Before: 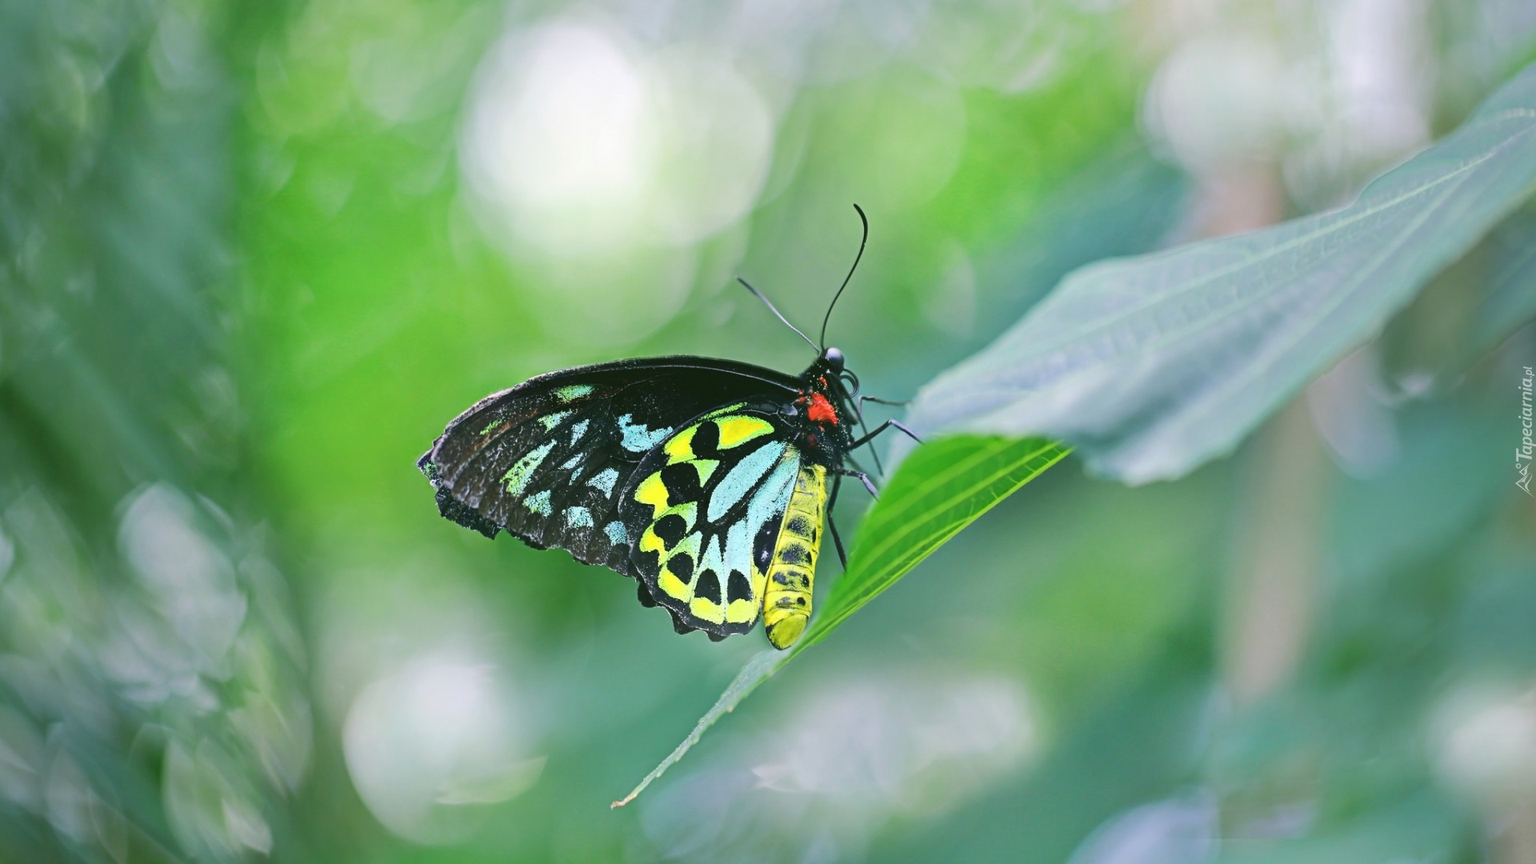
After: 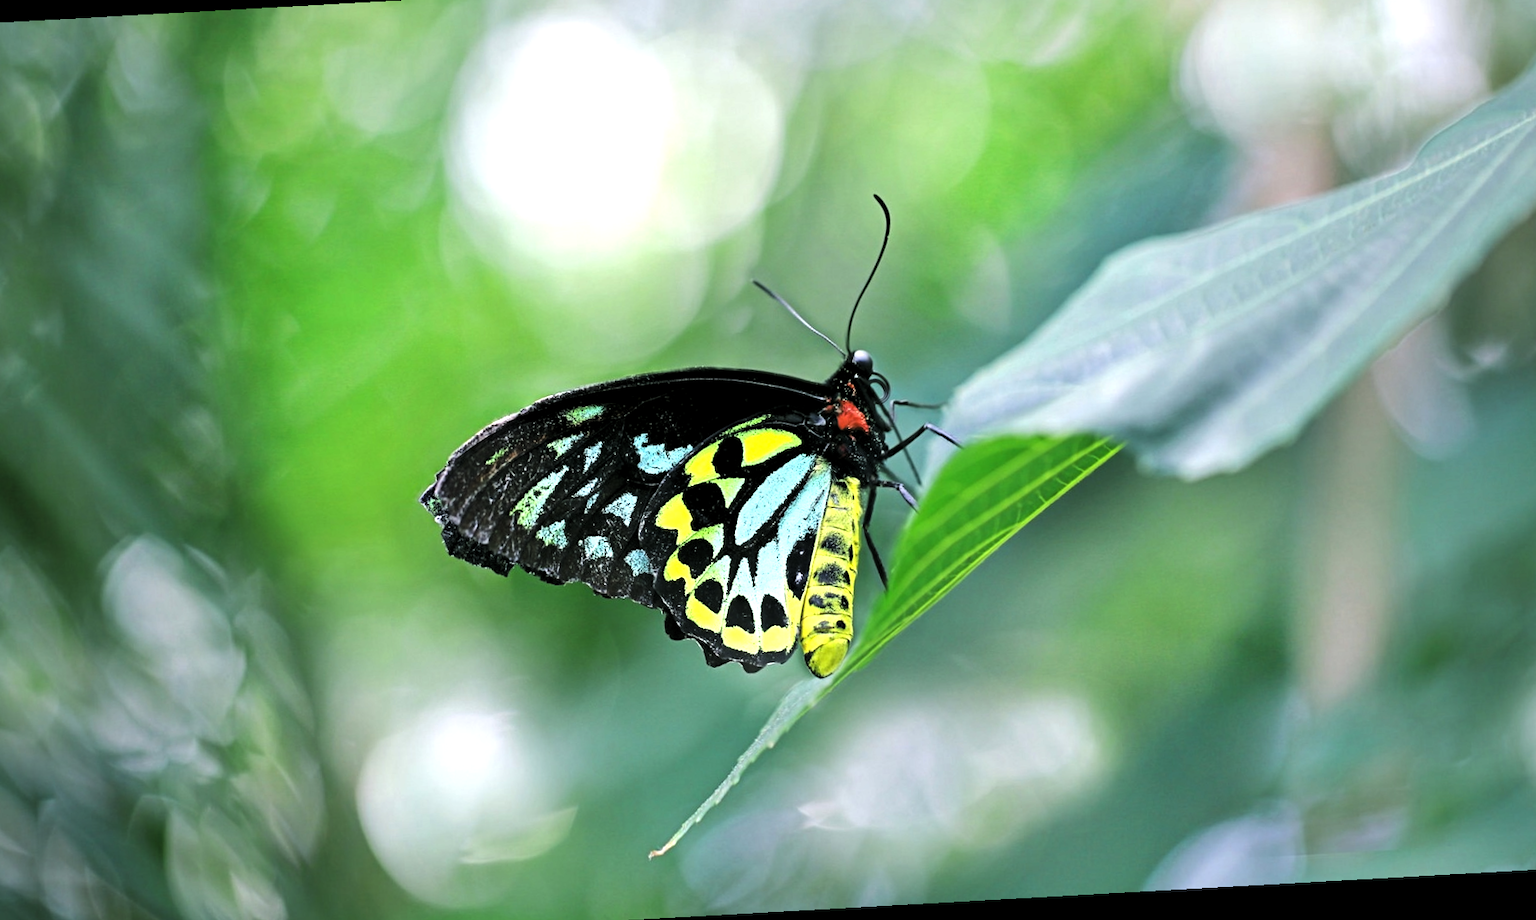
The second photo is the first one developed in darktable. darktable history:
levels: levels [0.129, 0.519, 0.867]
crop: left 3.305%, top 6.436%, right 6.389%, bottom 3.258%
rotate and perspective: rotation -3.18°, automatic cropping off
